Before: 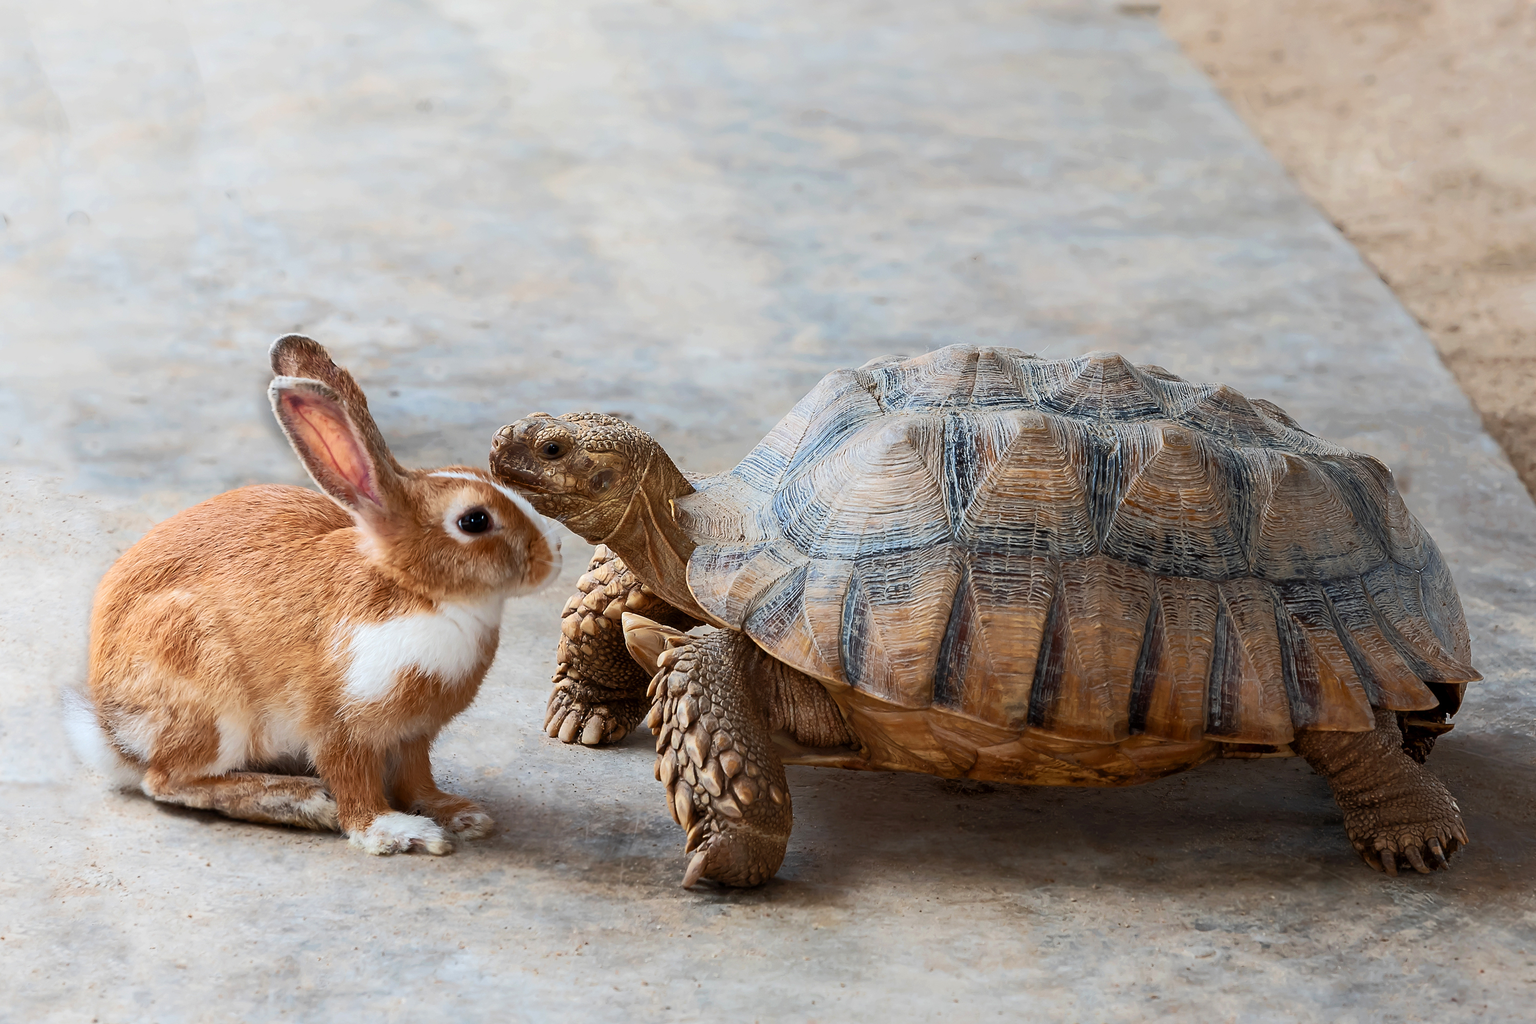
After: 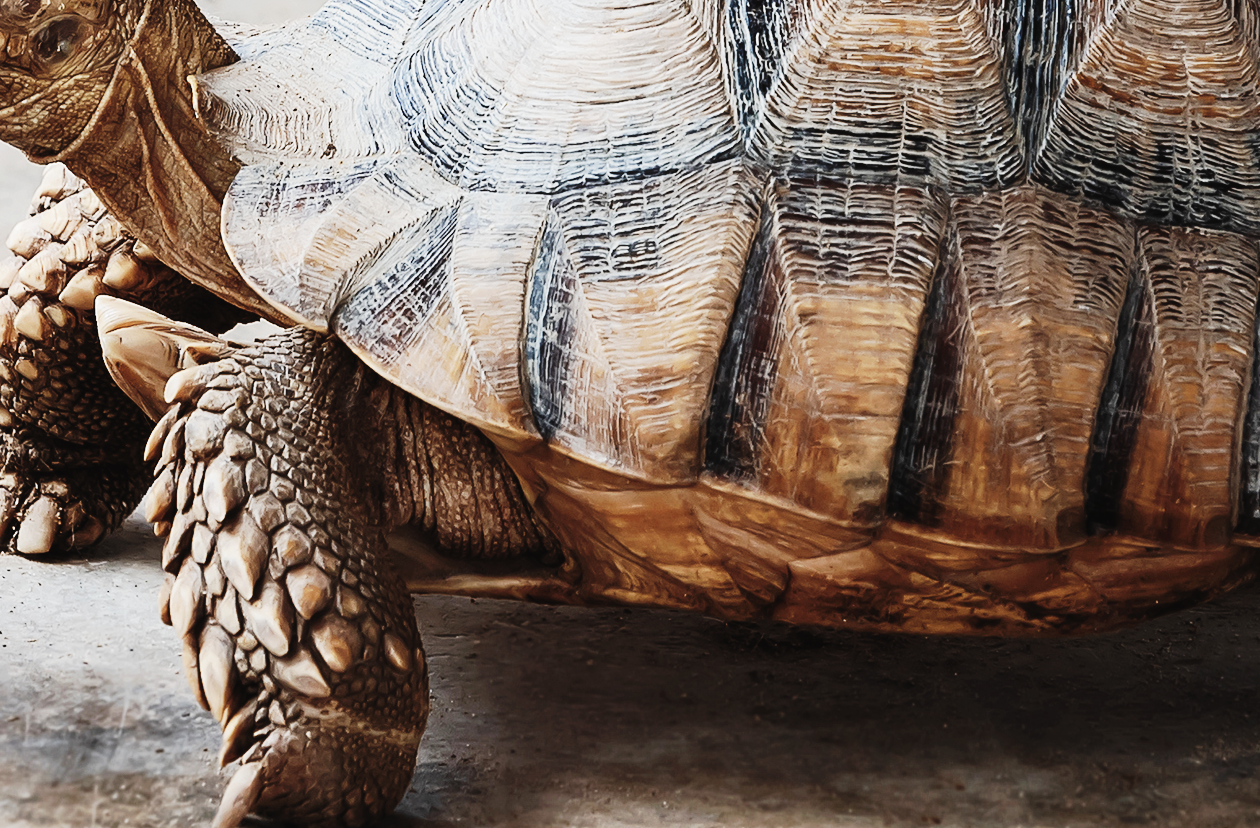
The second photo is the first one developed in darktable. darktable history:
base curve: curves: ch0 [(0, 0) (0.036, 0.025) (0.121, 0.166) (0.206, 0.329) (0.605, 0.79) (1, 1)], preserve colors none
crop: left 37.324%, top 45.046%, right 20.674%, bottom 13.533%
tone curve: curves: ch0 [(0, 0) (0.003, 0.014) (0.011, 0.019) (0.025, 0.026) (0.044, 0.037) (0.069, 0.053) (0.1, 0.083) (0.136, 0.121) (0.177, 0.163) (0.224, 0.22) (0.277, 0.281) (0.335, 0.354) (0.399, 0.436) (0.468, 0.526) (0.543, 0.612) (0.623, 0.706) (0.709, 0.79) (0.801, 0.858) (0.898, 0.925) (1, 1)], preserve colors none
contrast brightness saturation: contrast -0.043, saturation -0.408
